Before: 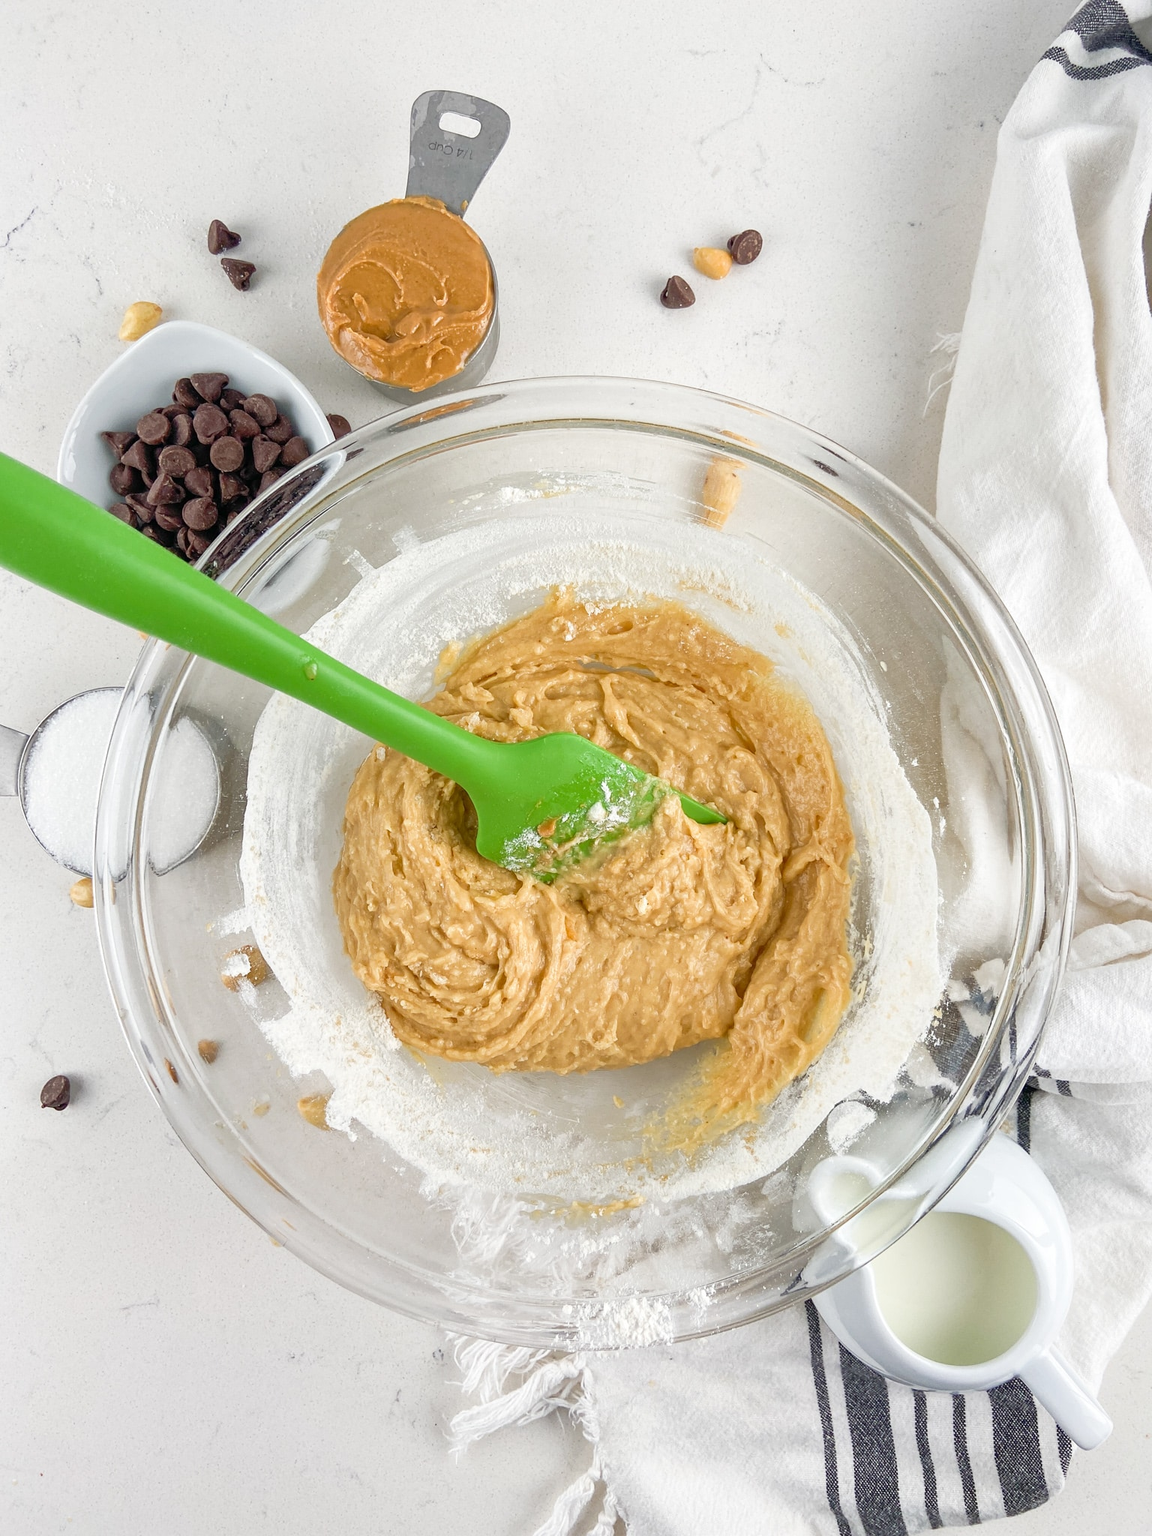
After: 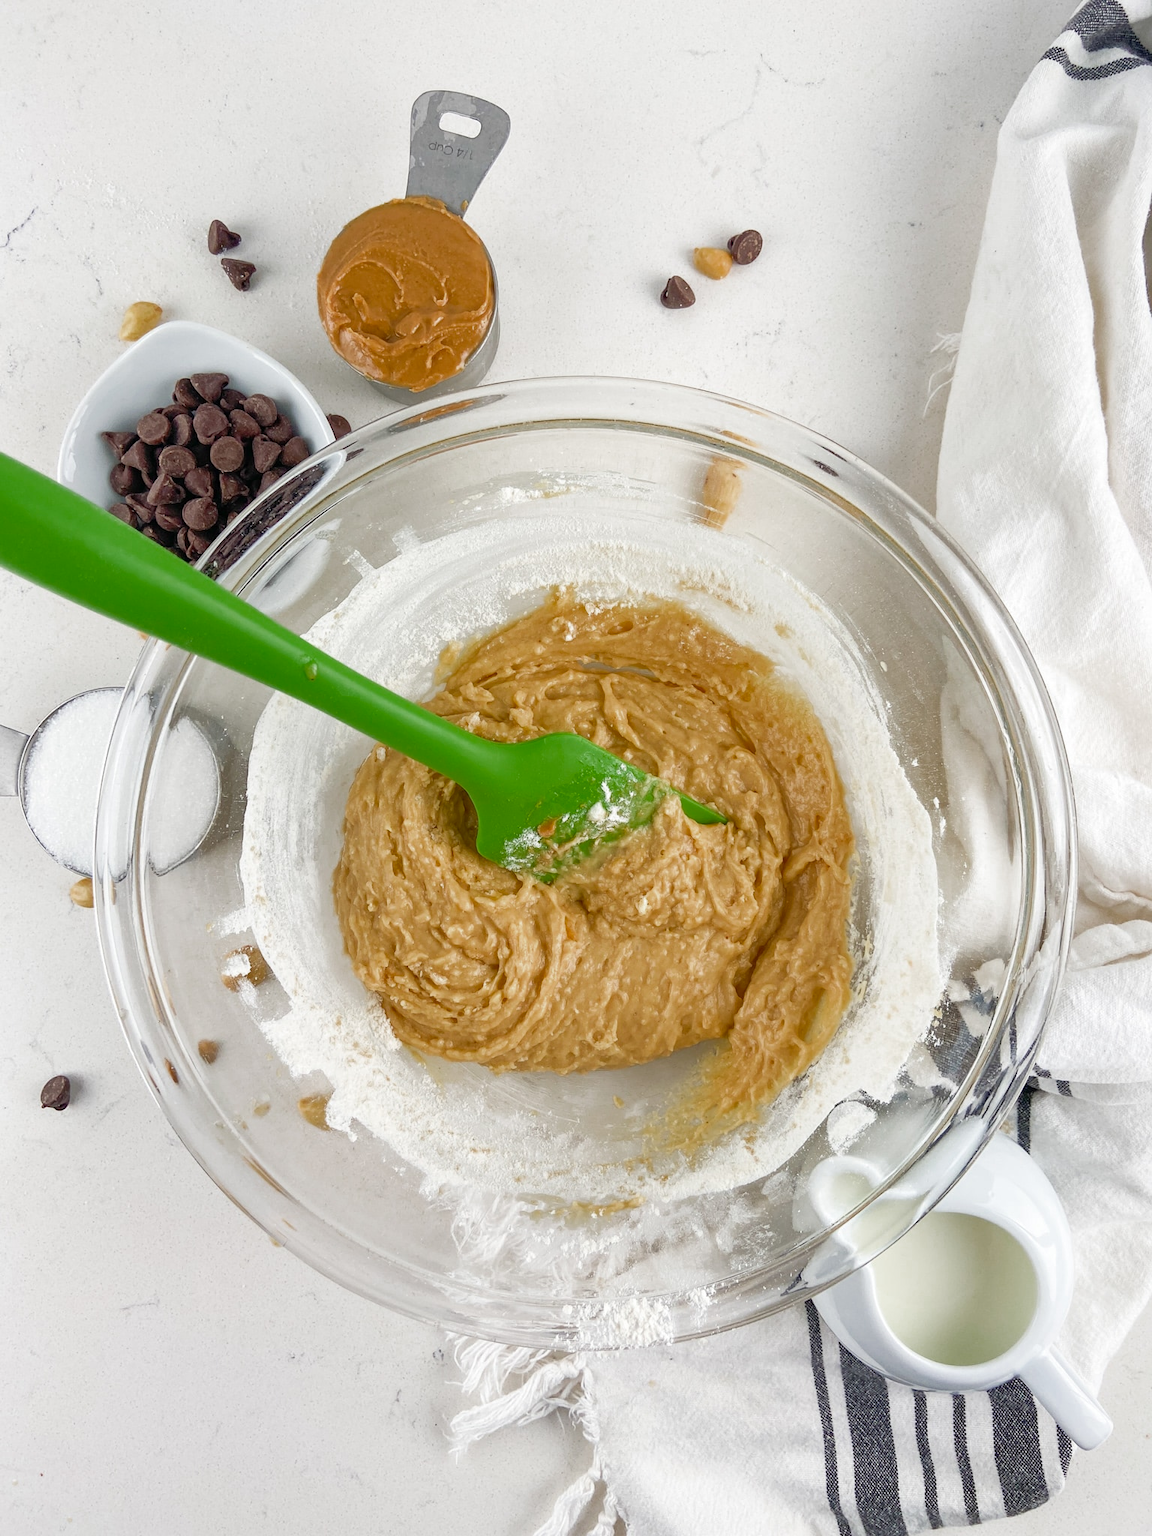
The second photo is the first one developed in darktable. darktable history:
color zones: curves: ch0 [(0, 0.425) (0.143, 0.422) (0.286, 0.42) (0.429, 0.419) (0.571, 0.419) (0.714, 0.42) (0.857, 0.422) (1, 0.425)], mix 38.41%
